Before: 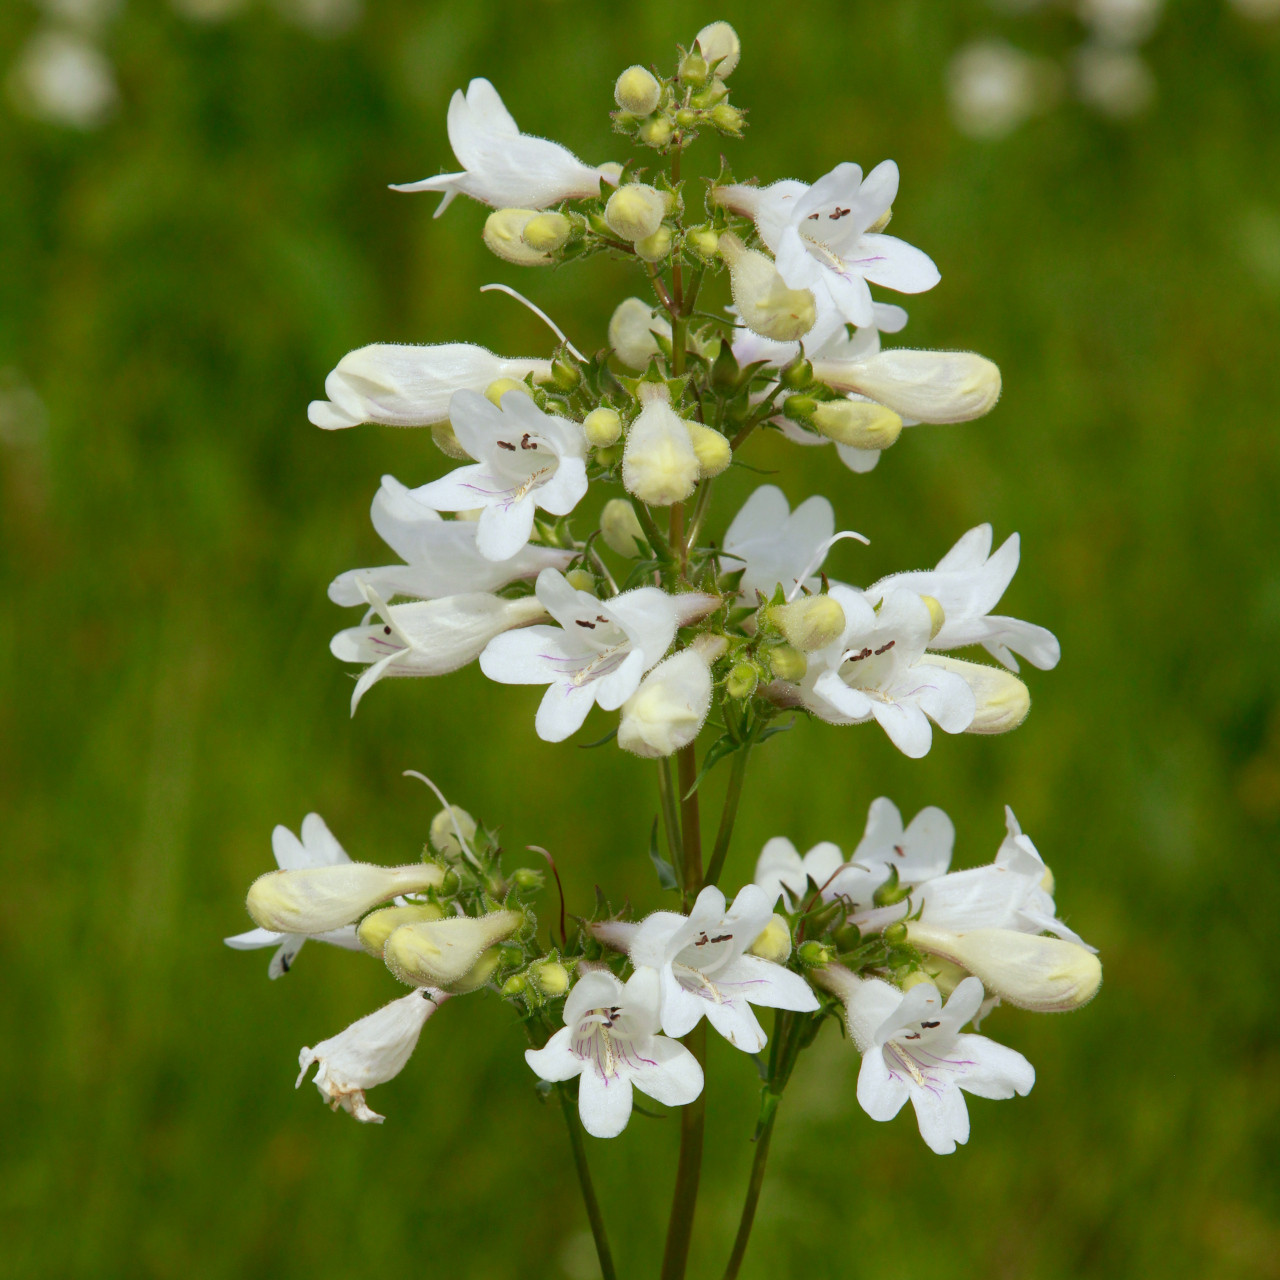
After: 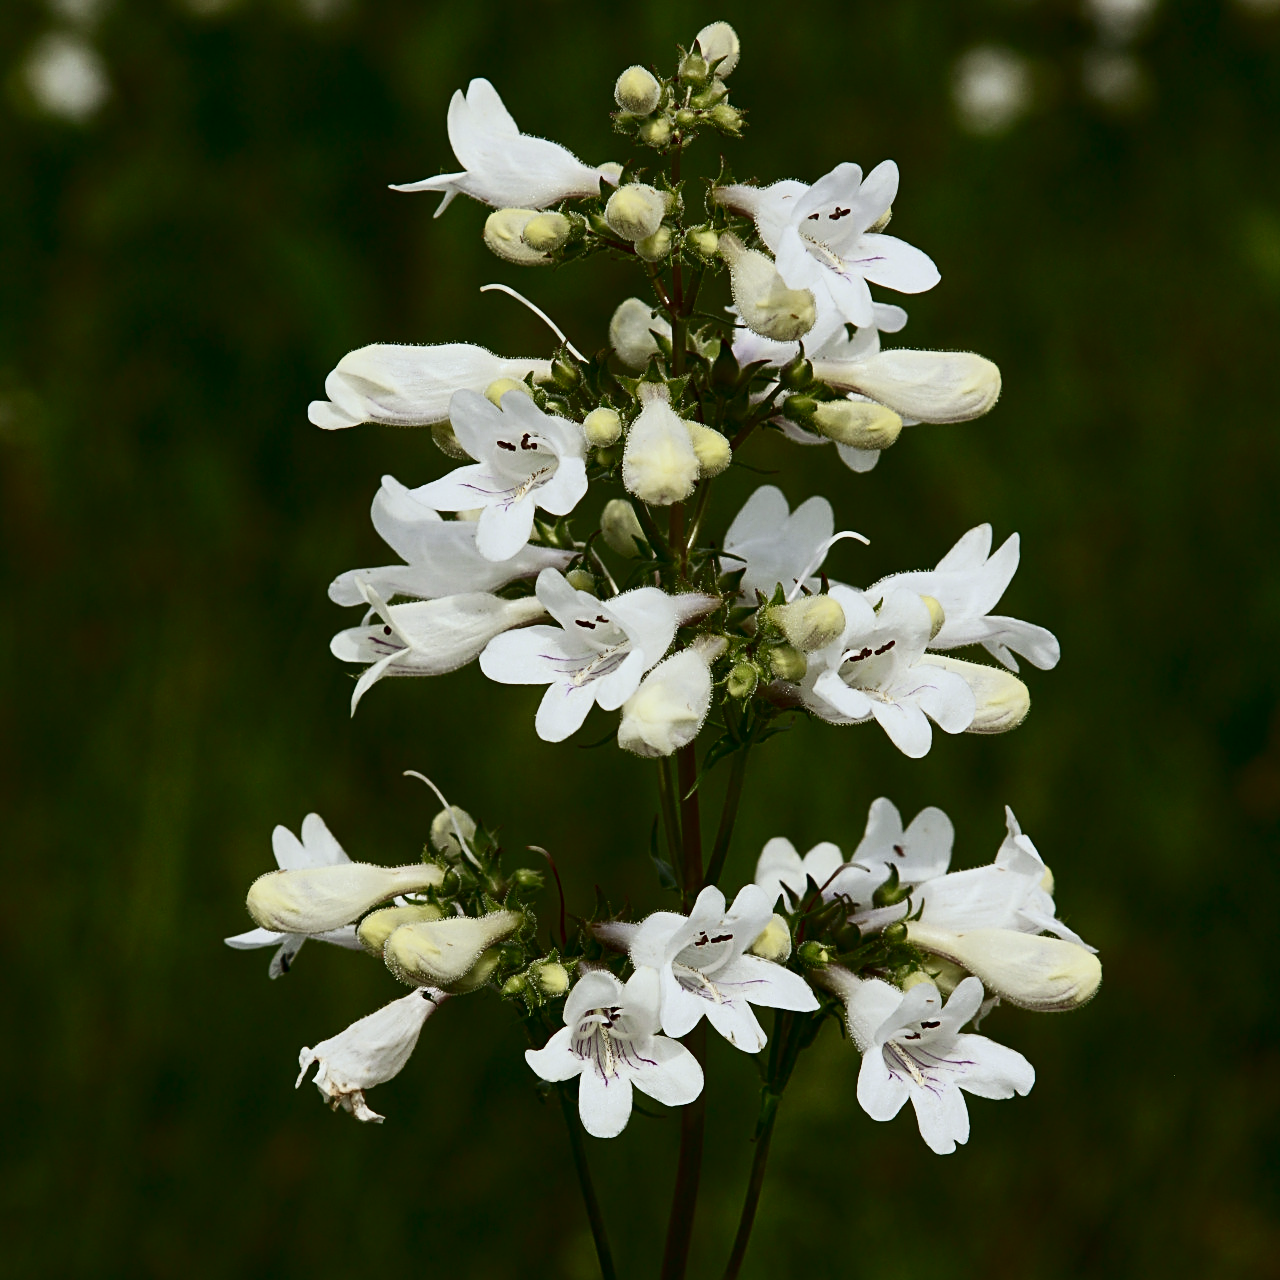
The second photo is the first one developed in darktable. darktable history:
exposure: black level correction 0, exposure -0.721 EV, compensate highlight preservation false
contrast brightness saturation: contrast 0.5, saturation -0.1
sharpen: radius 2.543, amount 0.636
